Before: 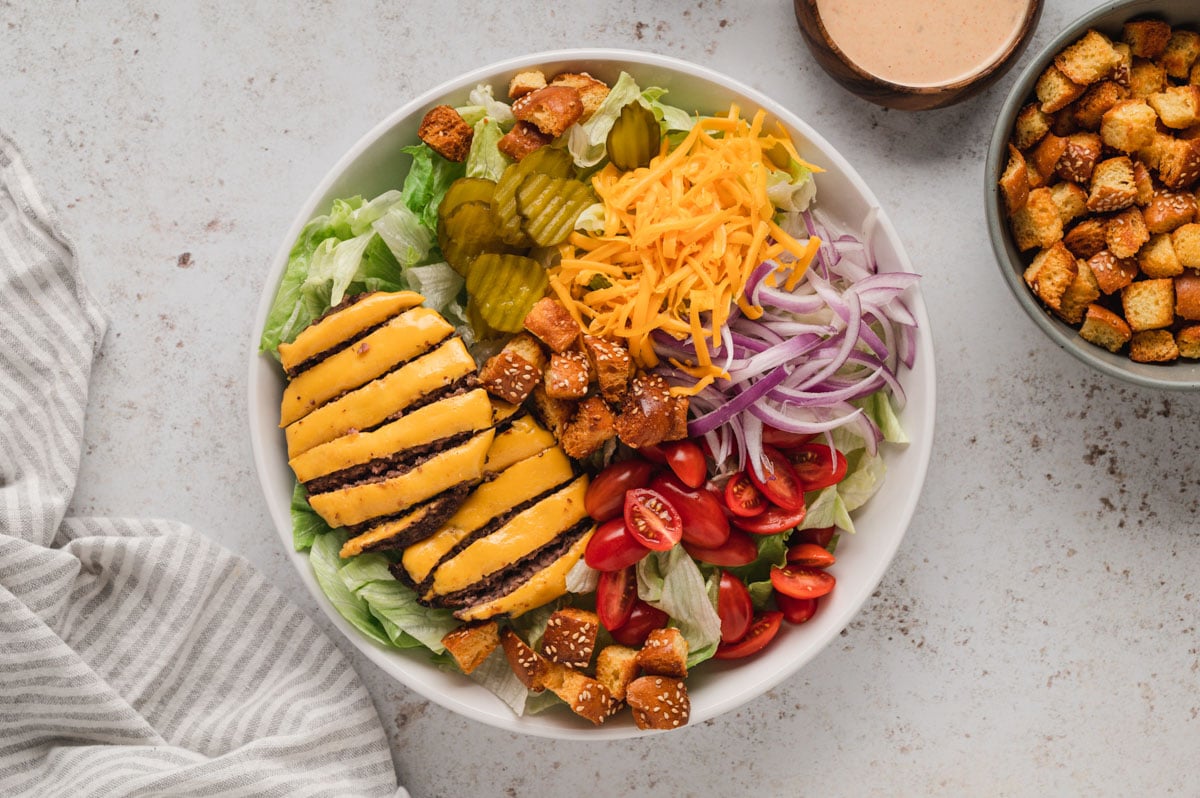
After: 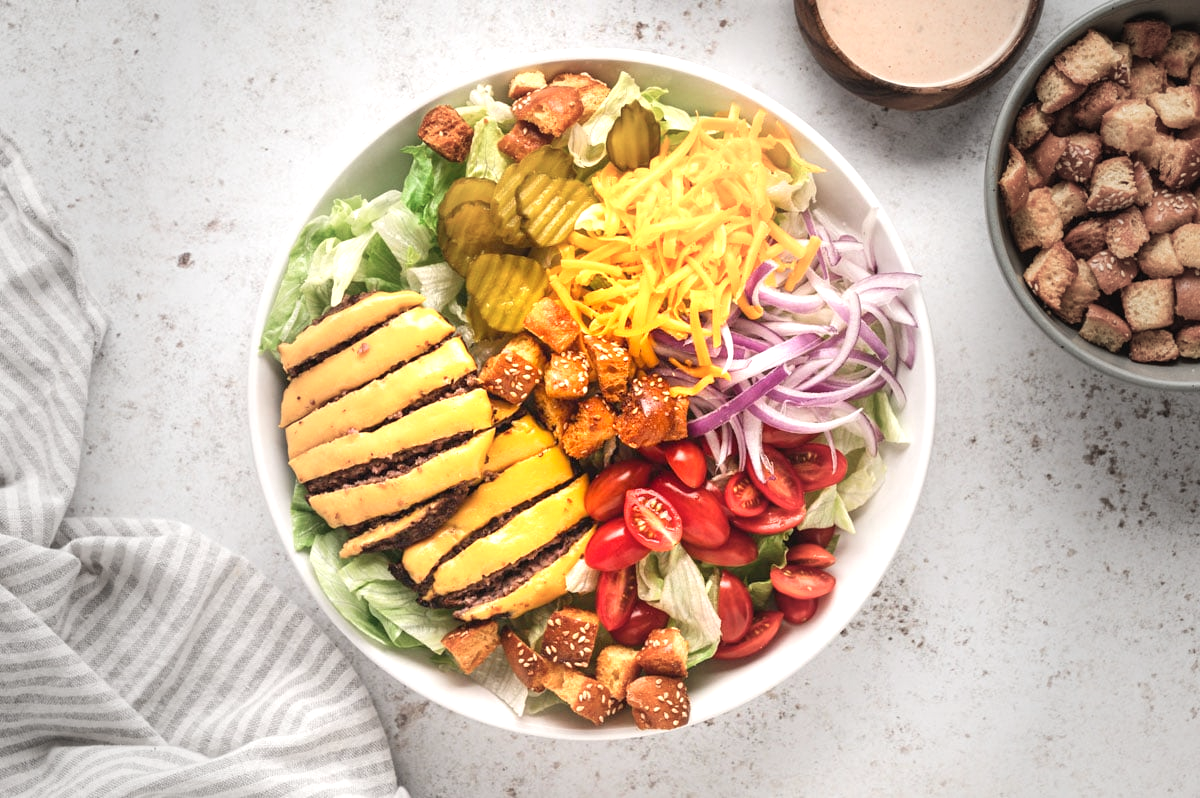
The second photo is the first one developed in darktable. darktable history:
exposure: black level correction 0, exposure 1.199 EV, compensate highlight preservation false
vignetting: fall-off start 16.21%, fall-off radius 98.9%, width/height ratio 0.724
contrast equalizer: octaves 7, y [[0.5, 0.5, 0.472, 0.5, 0.5, 0.5], [0.5 ×6], [0.5 ×6], [0 ×6], [0 ×6]]
